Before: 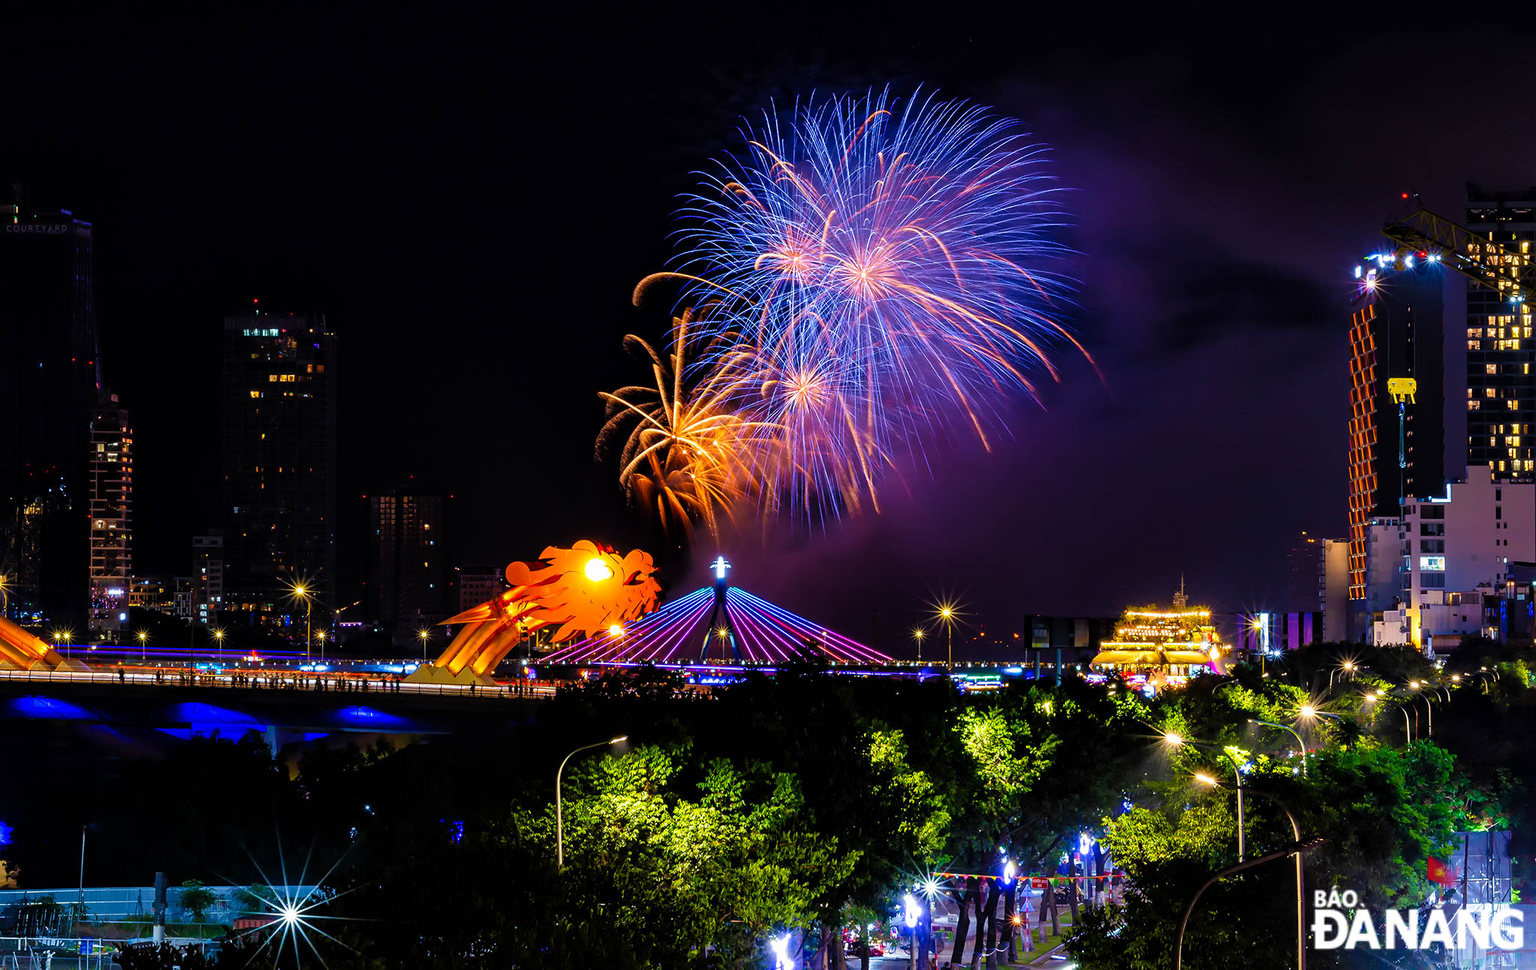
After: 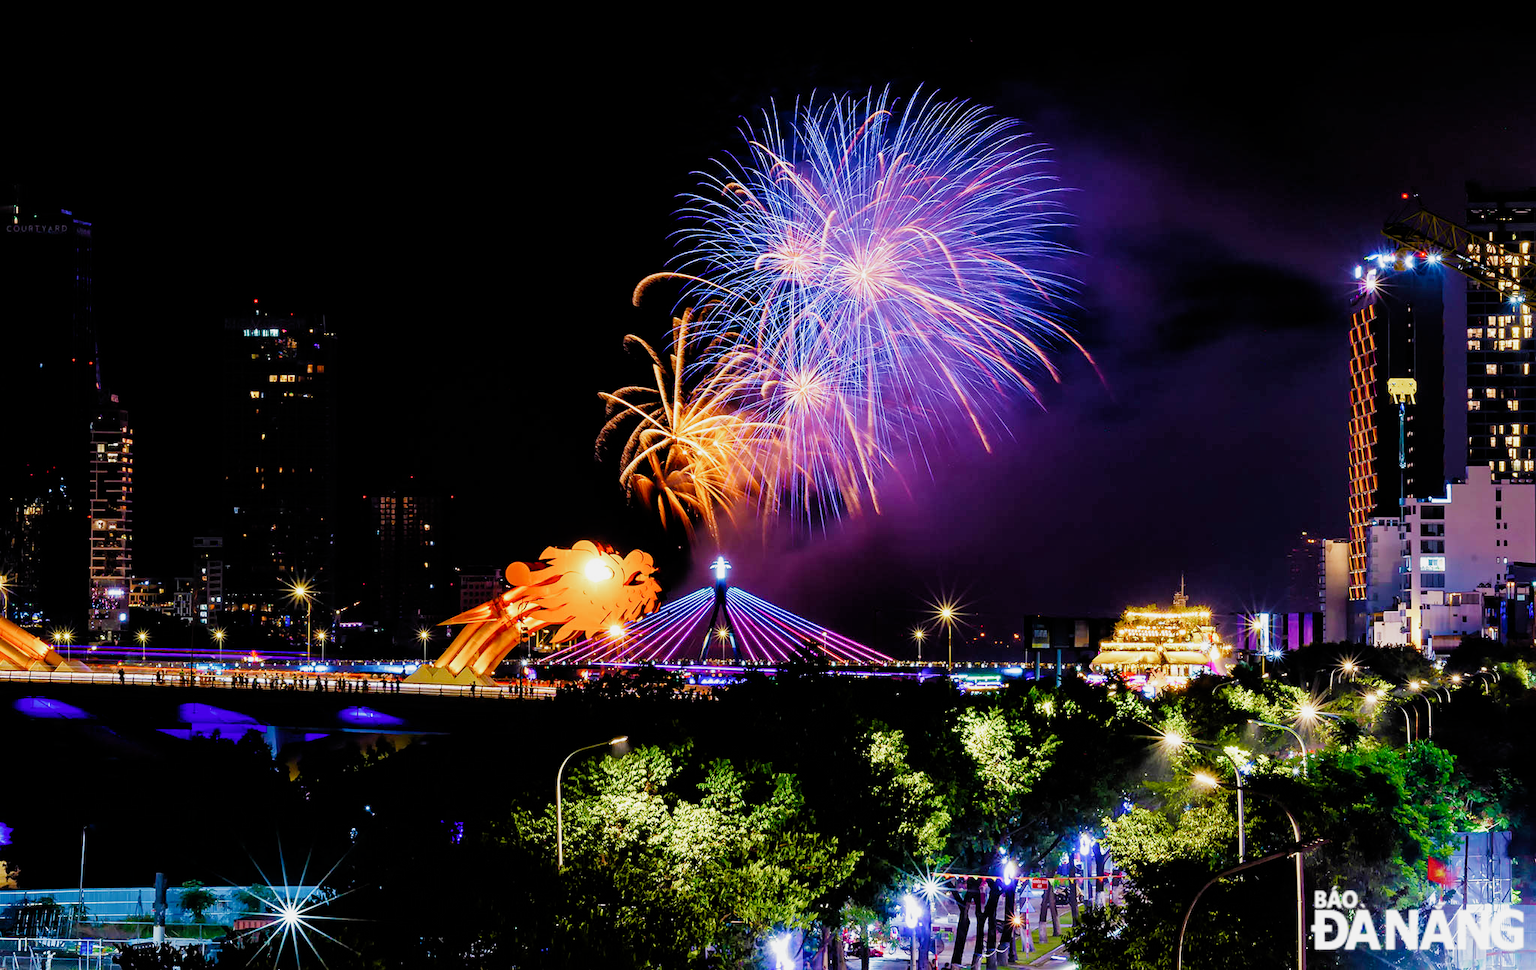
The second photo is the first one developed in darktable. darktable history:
exposure: exposure 1 EV, compensate highlight preservation false
filmic rgb: black relative exposure -7.65 EV, white relative exposure 4.56 EV, hardness 3.61, preserve chrominance no, color science v4 (2020), iterations of high-quality reconstruction 0, contrast in shadows soft
